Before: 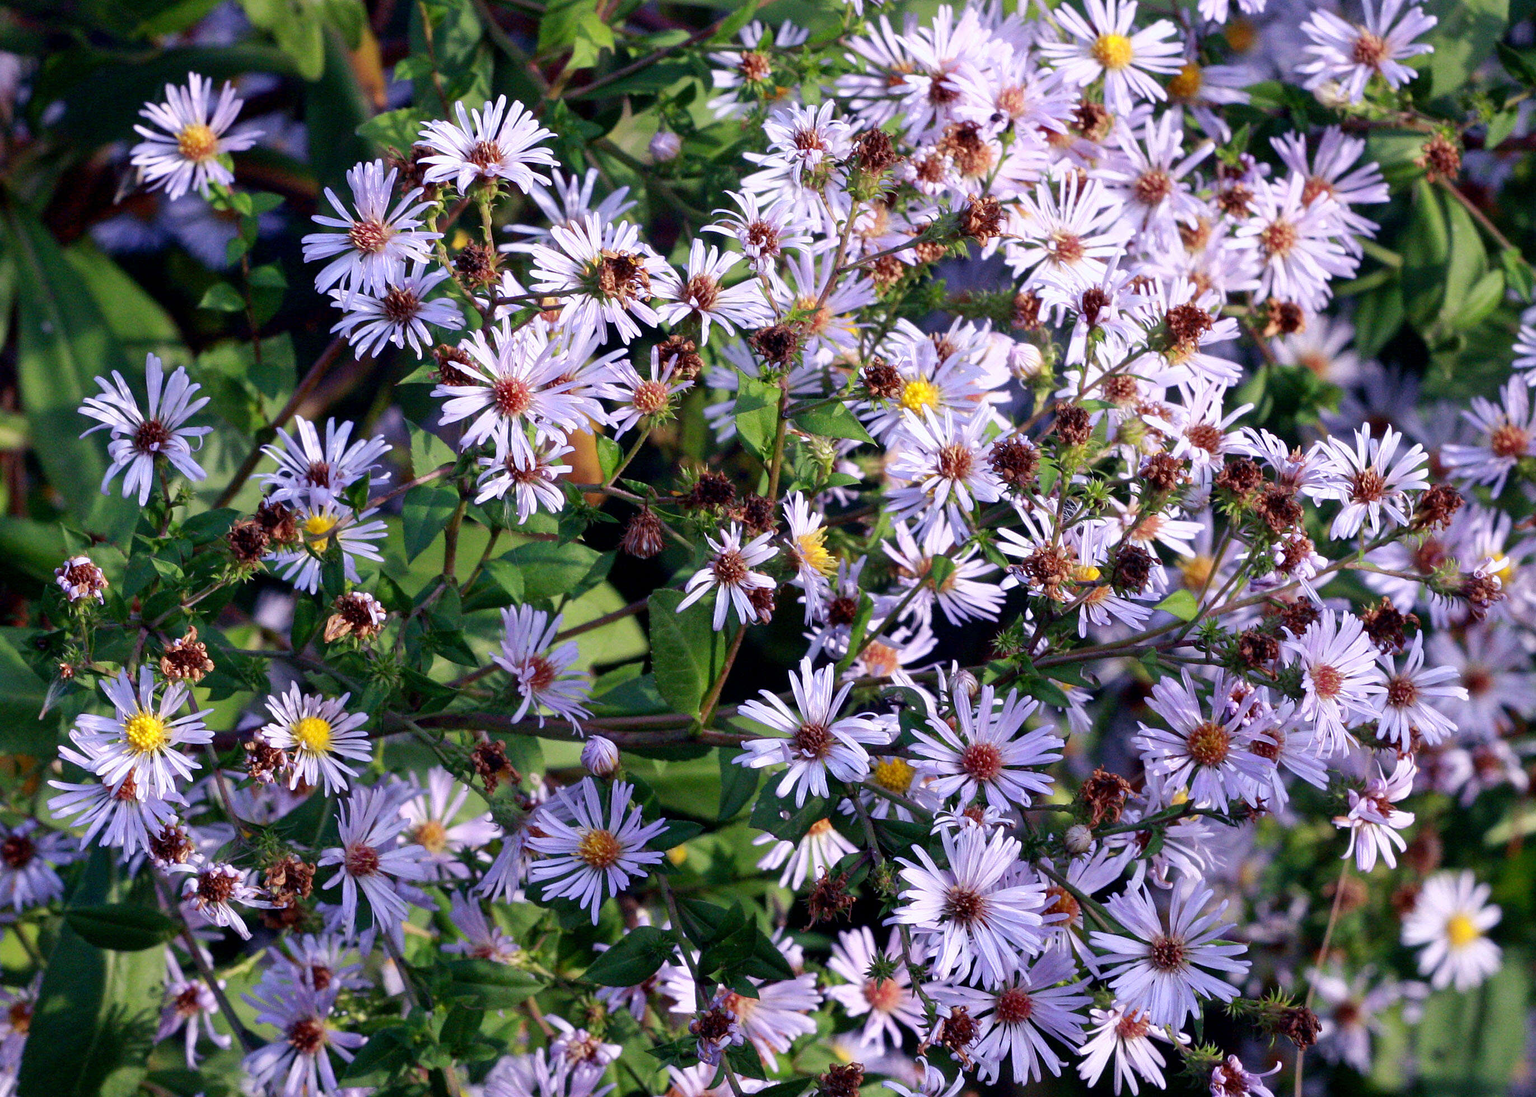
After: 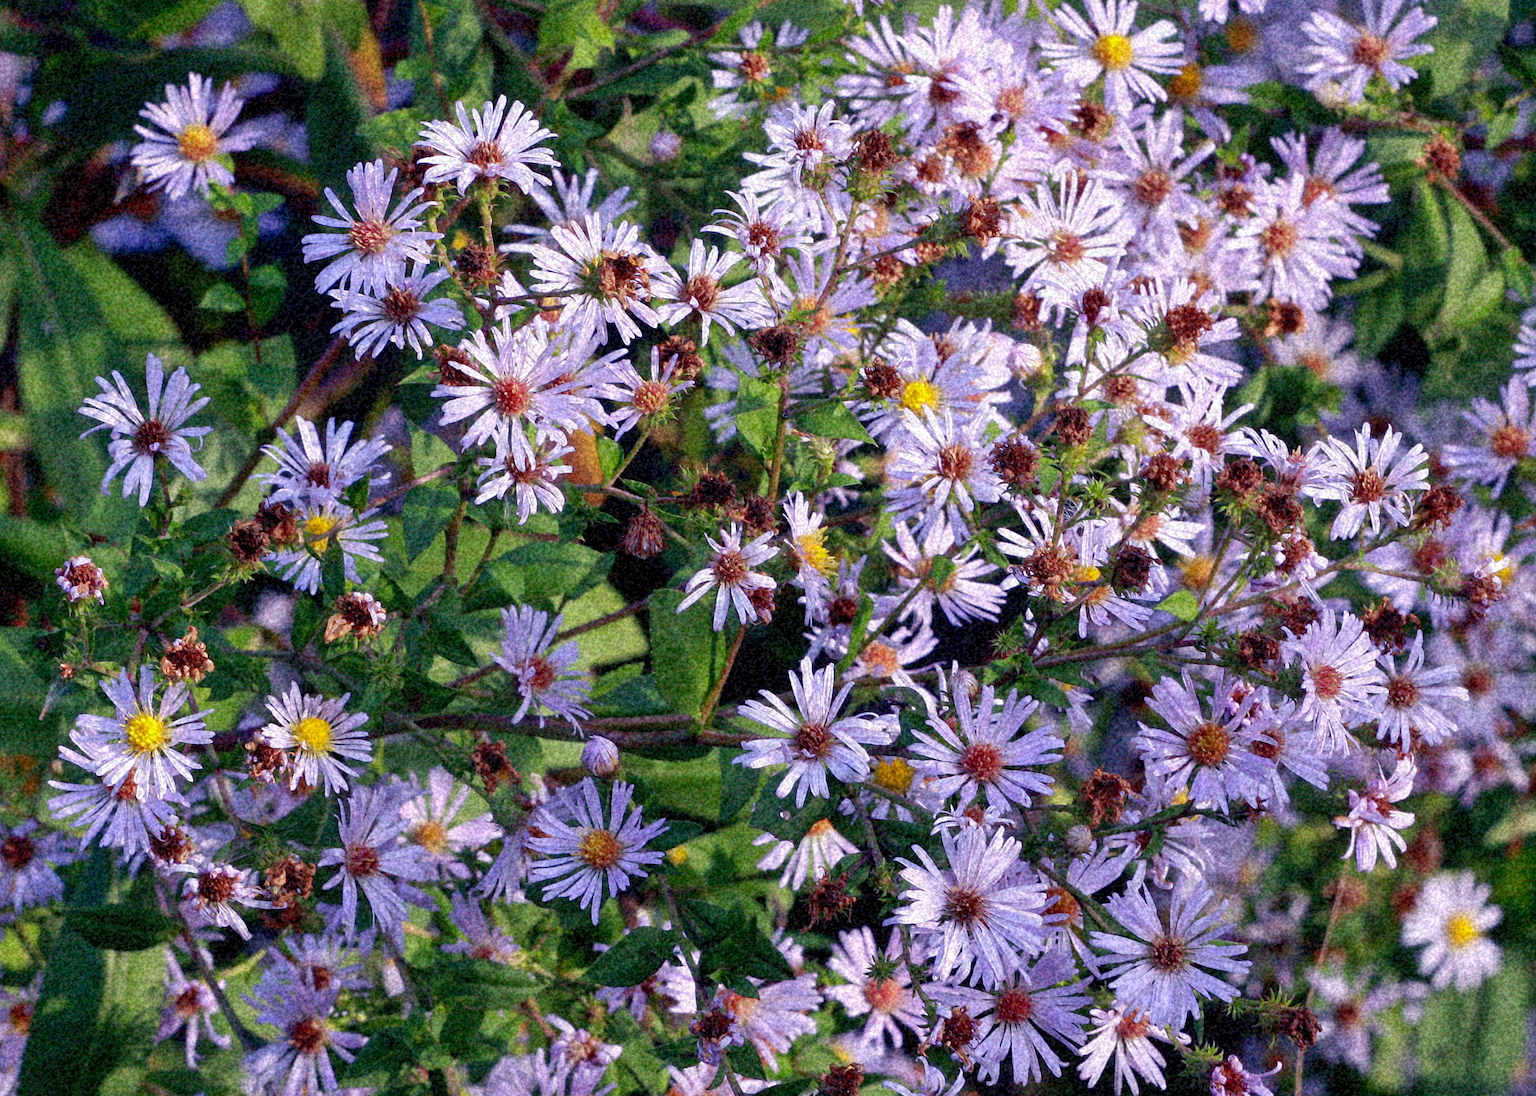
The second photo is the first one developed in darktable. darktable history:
vibrance: vibrance 14%
shadows and highlights: on, module defaults
grain: coarseness 46.9 ISO, strength 50.21%, mid-tones bias 0%
